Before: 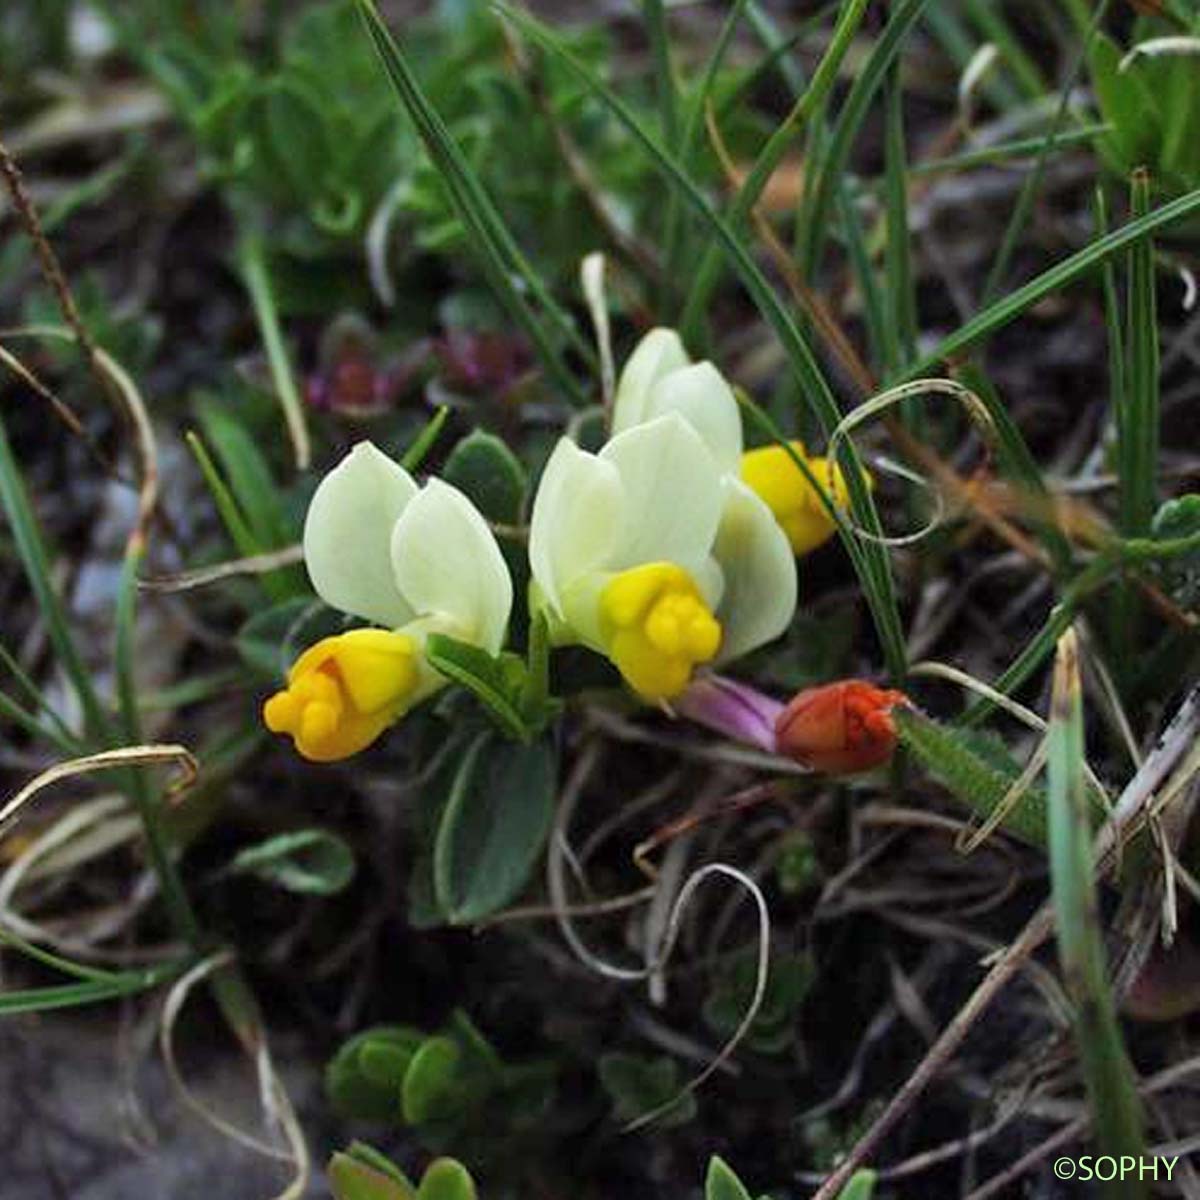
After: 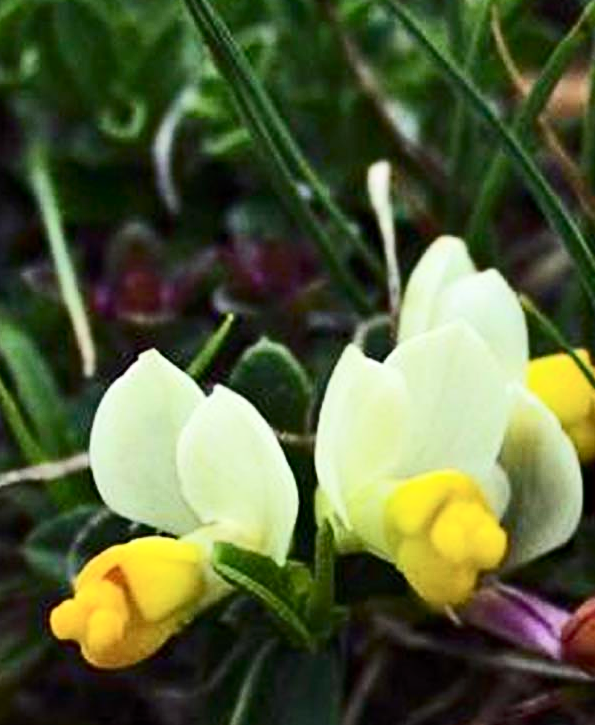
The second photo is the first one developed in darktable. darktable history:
haze removal: adaptive false
contrast brightness saturation: contrast 0.375, brightness 0.111
crop: left 17.855%, top 7.725%, right 32.53%, bottom 31.786%
